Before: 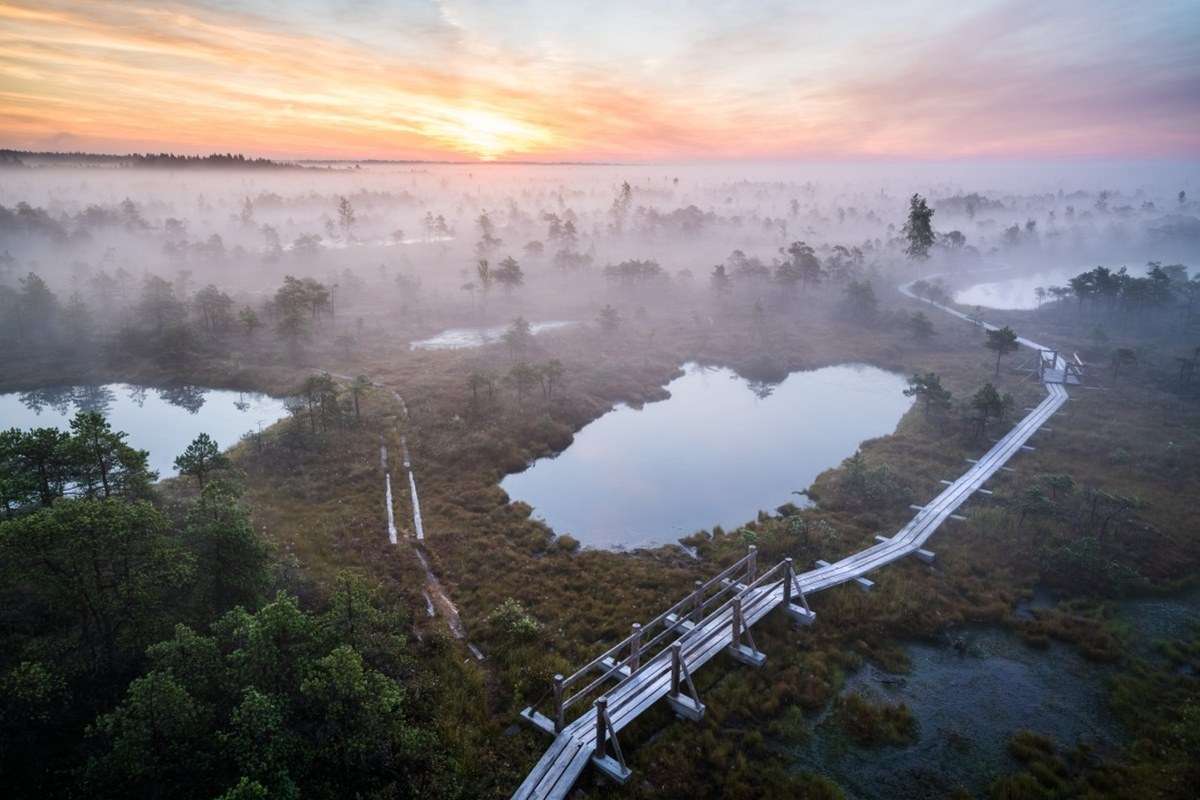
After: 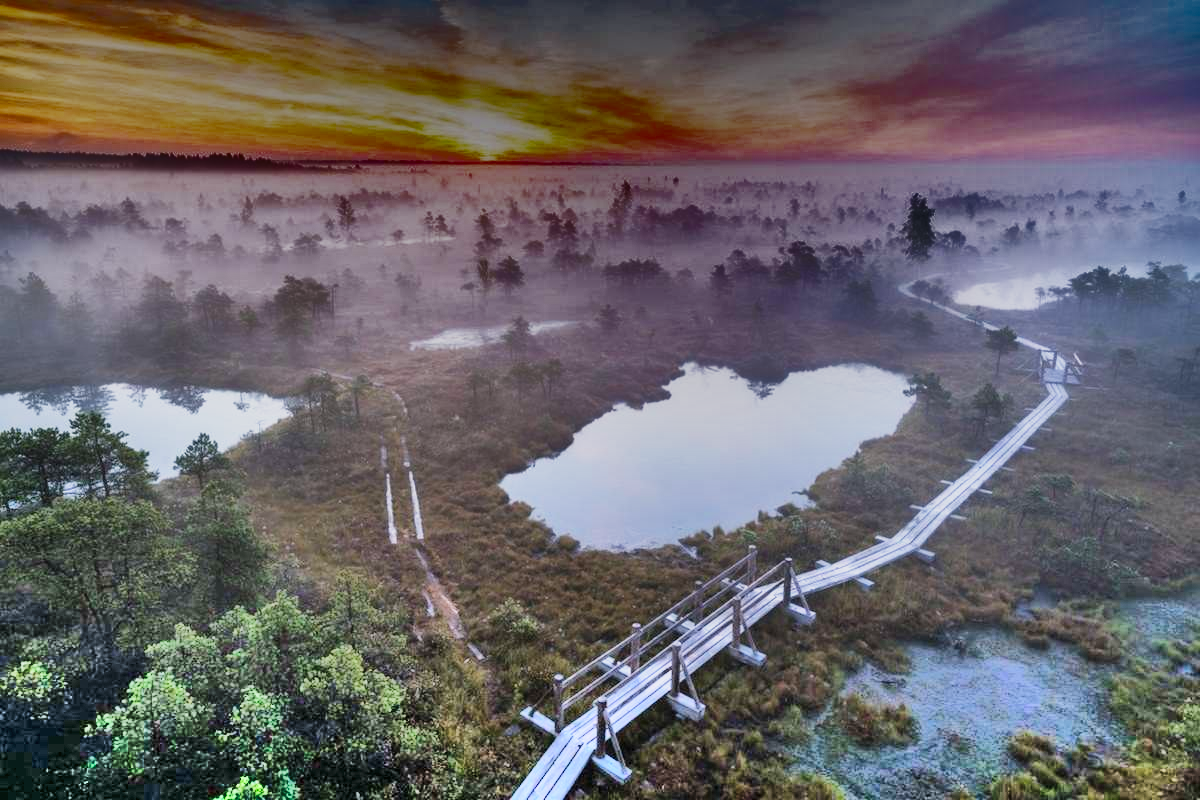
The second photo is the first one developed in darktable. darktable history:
base curve: curves: ch0 [(0, 0) (0.088, 0.125) (0.176, 0.251) (0.354, 0.501) (0.613, 0.749) (1, 0.877)], preserve colors none
shadows and highlights: radius 123.98, shadows 100, white point adjustment -3, highlights -100, highlights color adjustment 89.84%, soften with gaussian
white balance: red 1.009, blue 1.027
